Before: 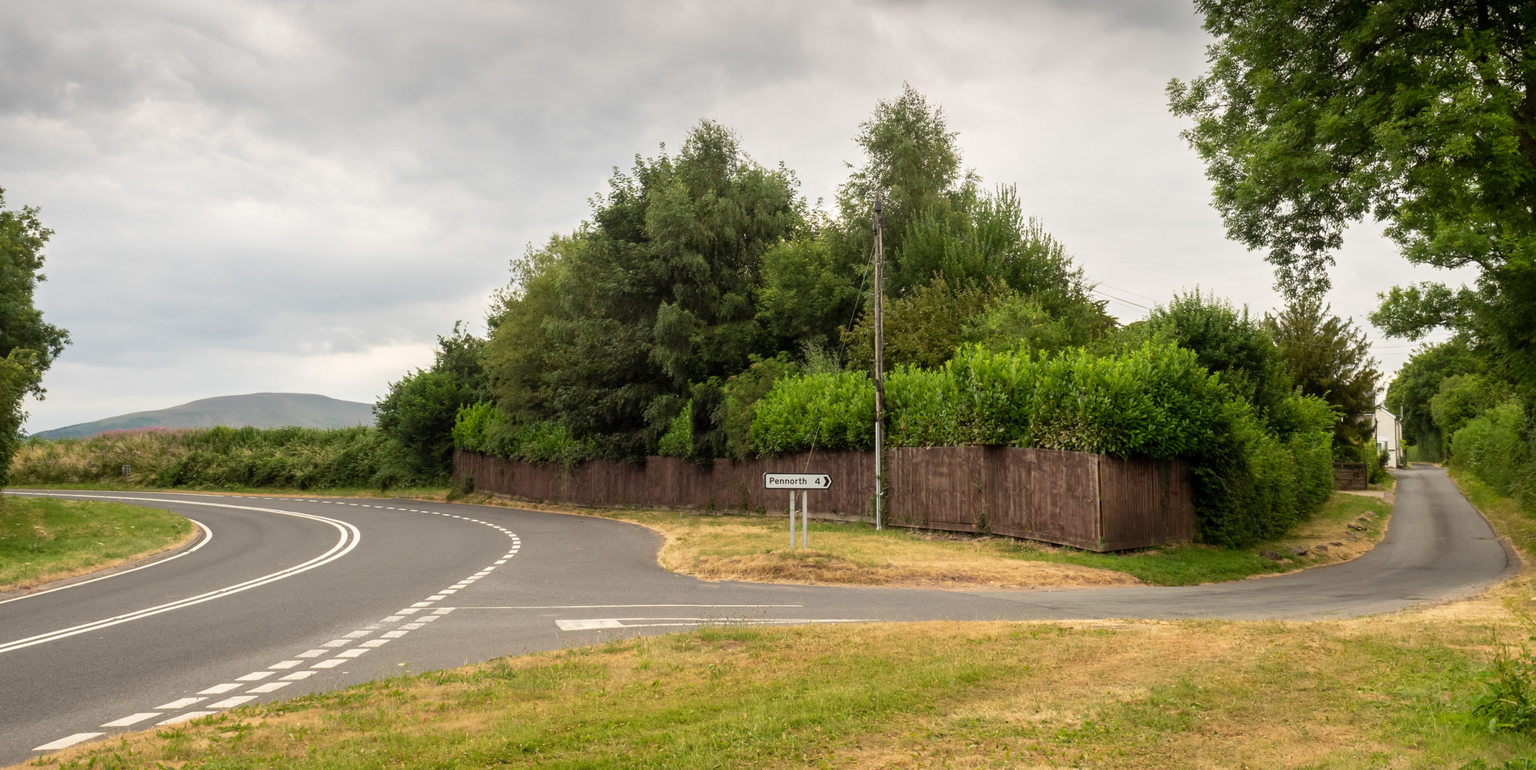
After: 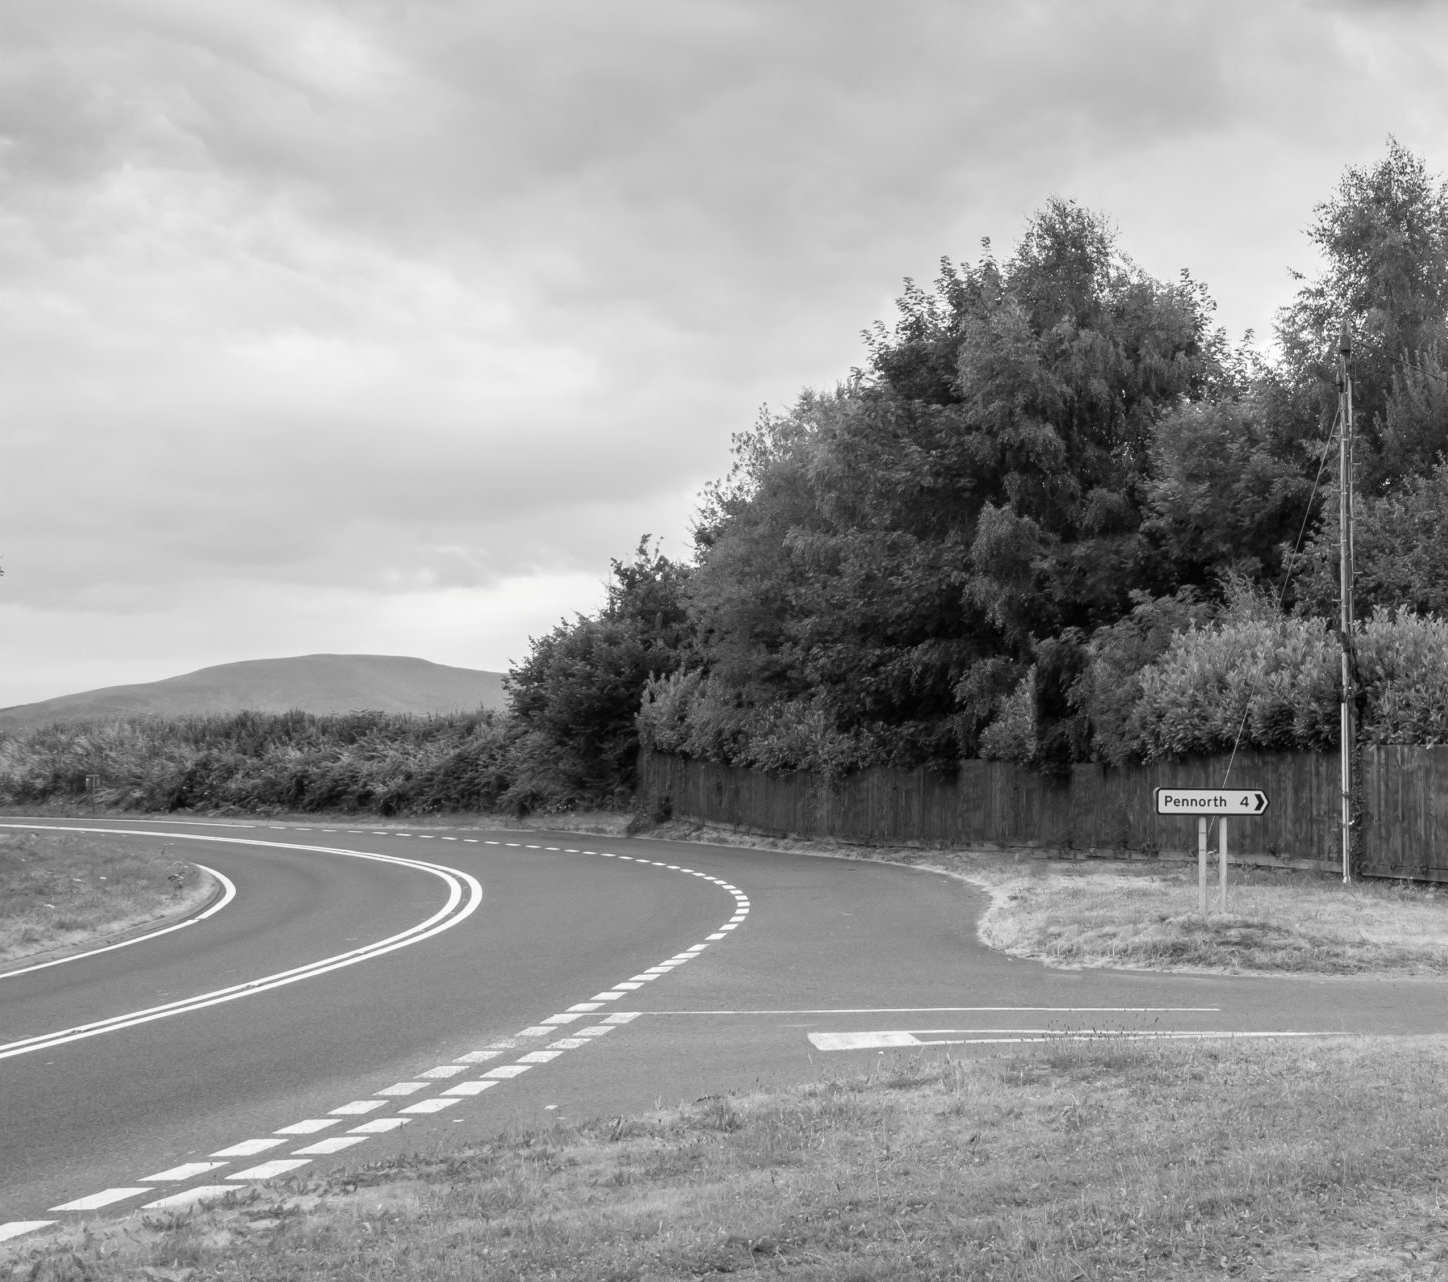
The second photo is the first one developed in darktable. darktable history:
crop: left 4.644%, right 38.788%
contrast brightness saturation: saturation -0.998
color zones: curves: ch2 [(0, 0.5) (0.143, 0.5) (0.286, 0.416) (0.429, 0.5) (0.571, 0.5) (0.714, 0.5) (0.857, 0.5) (1, 0.5)], mix 101.72%
